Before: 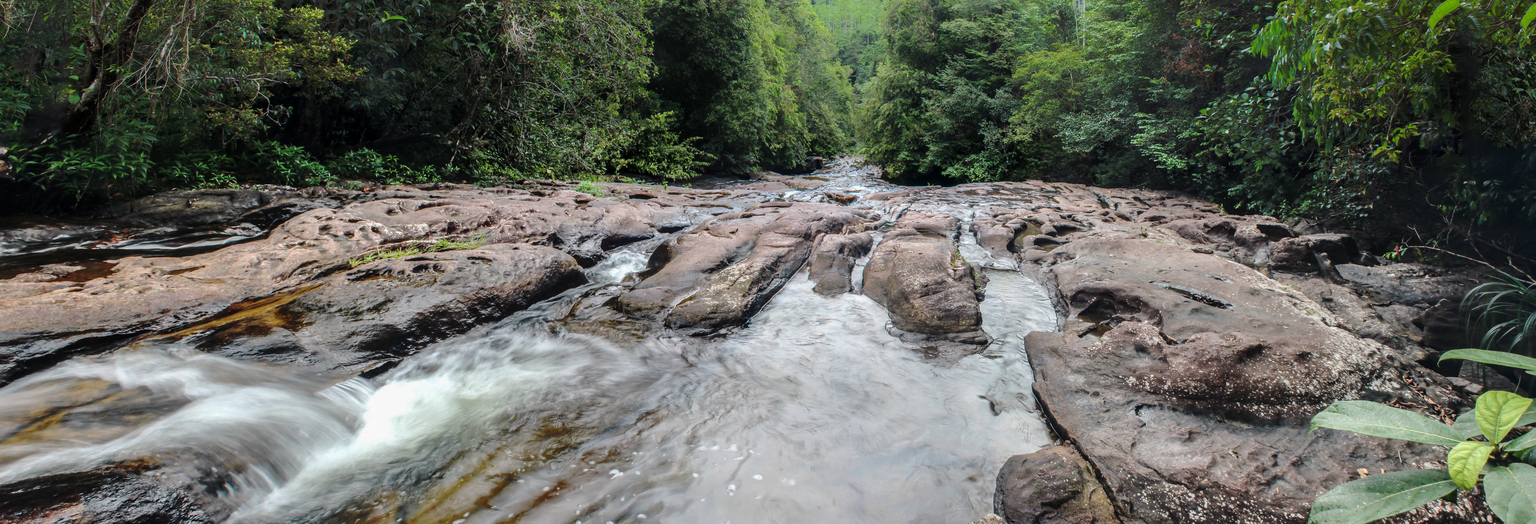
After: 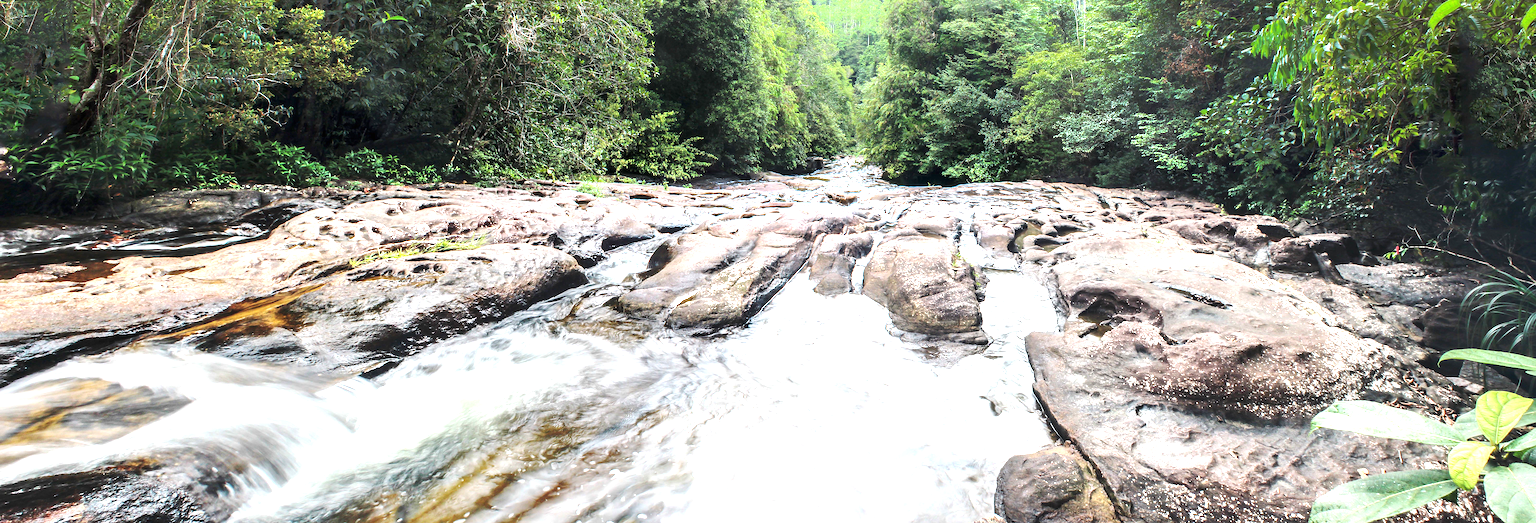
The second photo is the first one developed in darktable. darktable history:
sharpen: on, module defaults
exposure: black level correction 0, exposure 1.438 EV, compensate highlight preservation false
